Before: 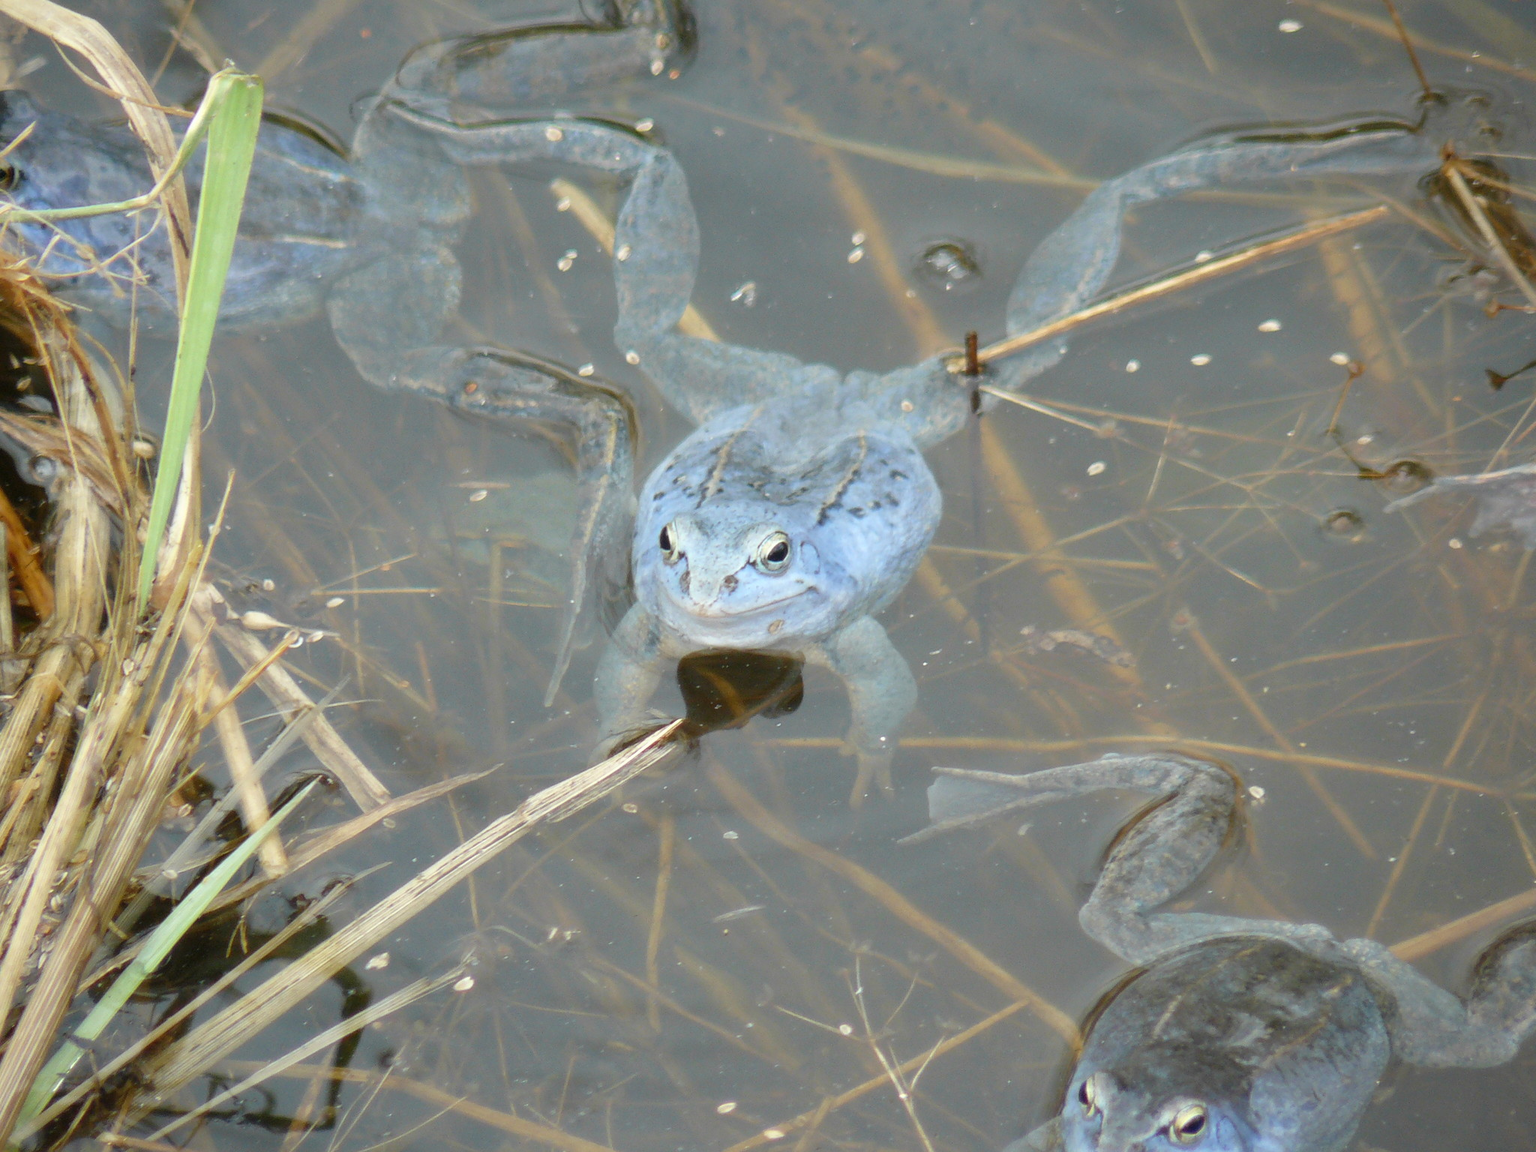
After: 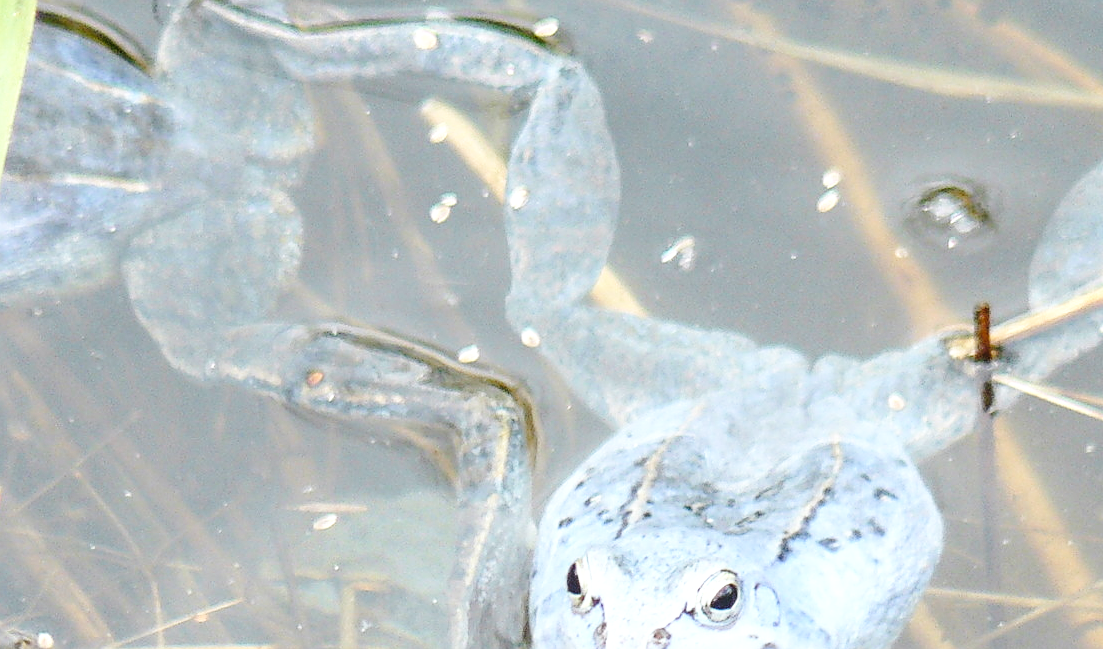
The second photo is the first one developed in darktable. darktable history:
crop: left 15.306%, top 9.065%, right 30.789%, bottom 48.638%
base curve: curves: ch0 [(0, 0) (0.028, 0.03) (0.121, 0.232) (0.46, 0.748) (0.859, 0.968) (1, 1)], preserve colors none
local contrast: on, module defaults
white balance: red 1.004, blue 1.024
sharpen: on, module defaults
levels: levels [0, 0.498, 0.996]
shadows and highlights: shadows 0, highlights 40
